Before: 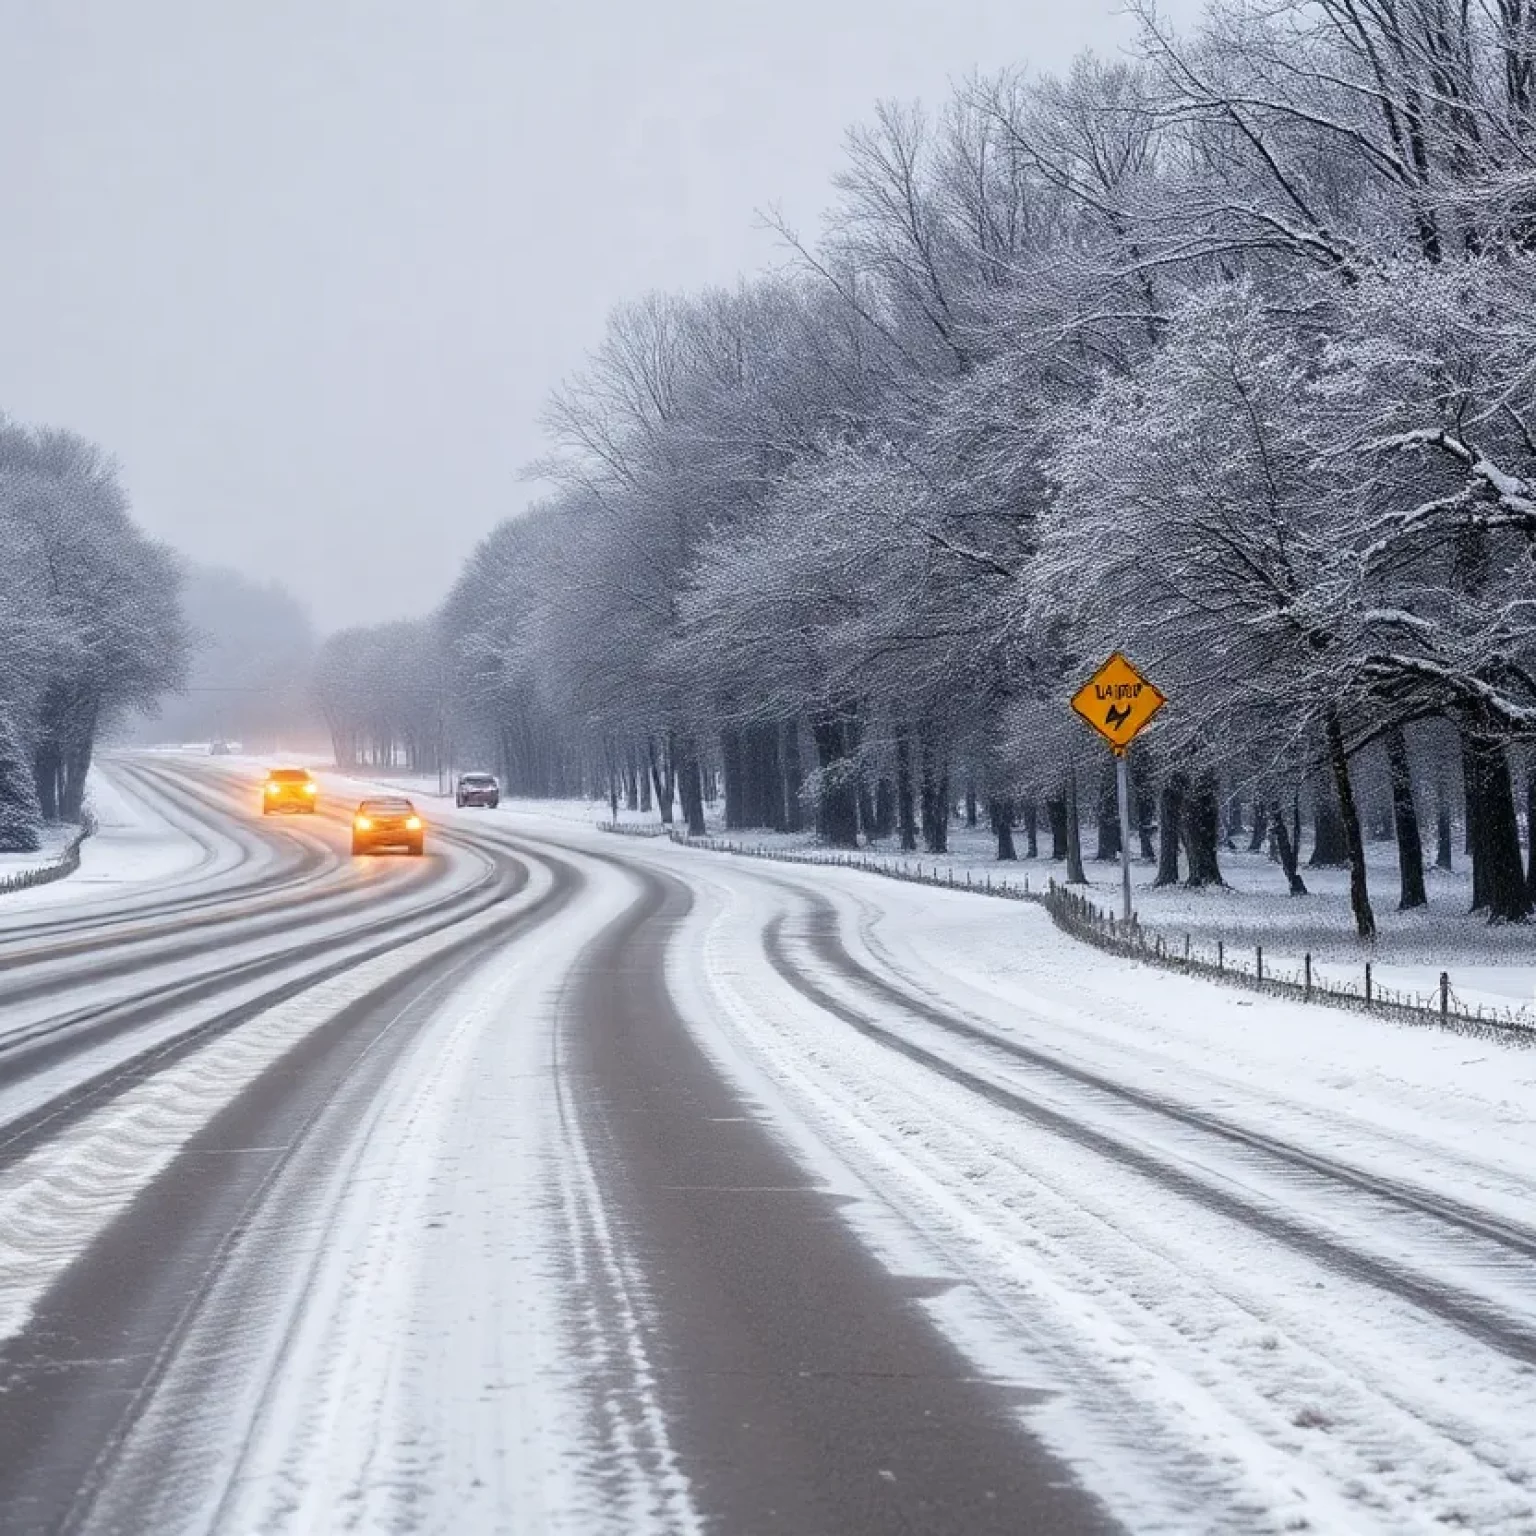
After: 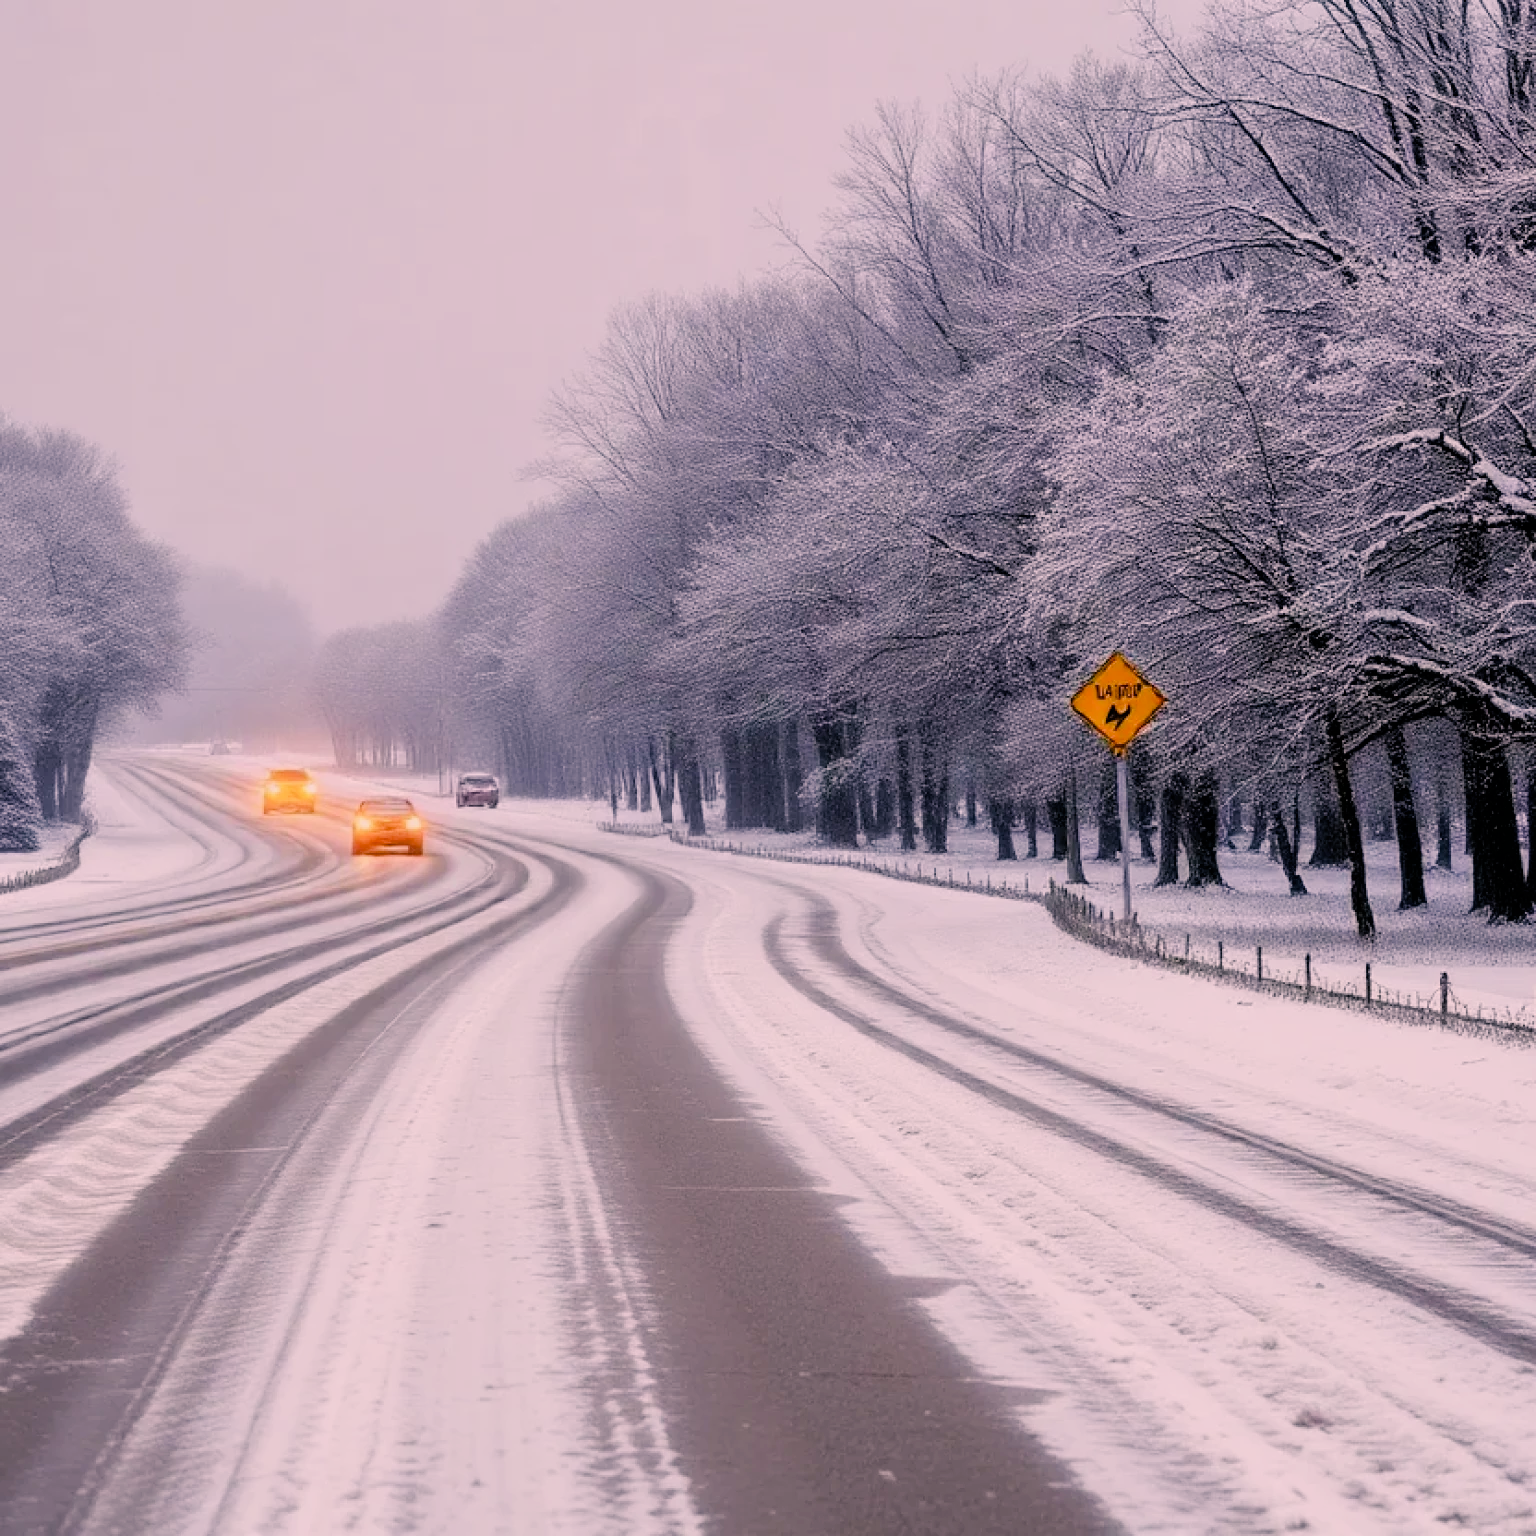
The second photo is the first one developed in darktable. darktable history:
color balance rgb: linear chroma grading › shadows 32%, linear chroma grading › global chroma -2%, linear chroma grading › mid-tones 4%, perceptual saturation grading › global saturation -2%, perceptual saturation grading › highlights -8%, perceptual saturation grading › mid-tones 8%, perceptual saturation grading › shadows 4%, perceptual brilliance grading › highlights 8%, perceptual brilliance grading › mid-tones 4%, perceptual brilliance grading › shadows 2%, global vibrance 16%, saturation formula JzAzBz (2021)
color correction: highlights a* 14.52, highlights b* 4.84
filmic rgb: black relative exposure -4.88 EV, hardness 2.82
